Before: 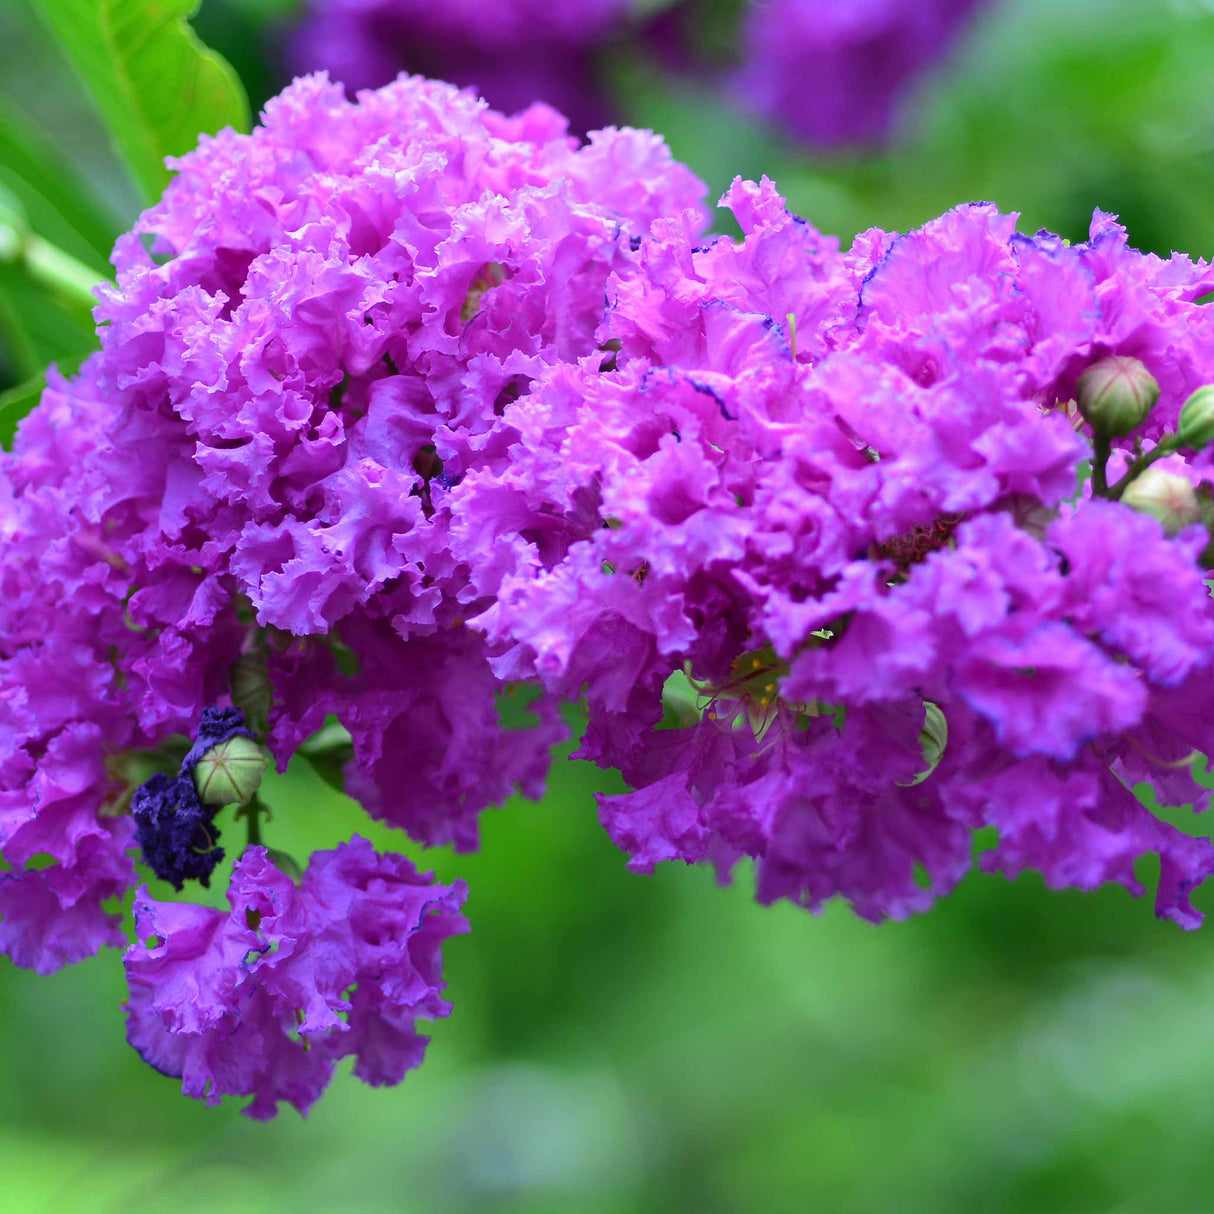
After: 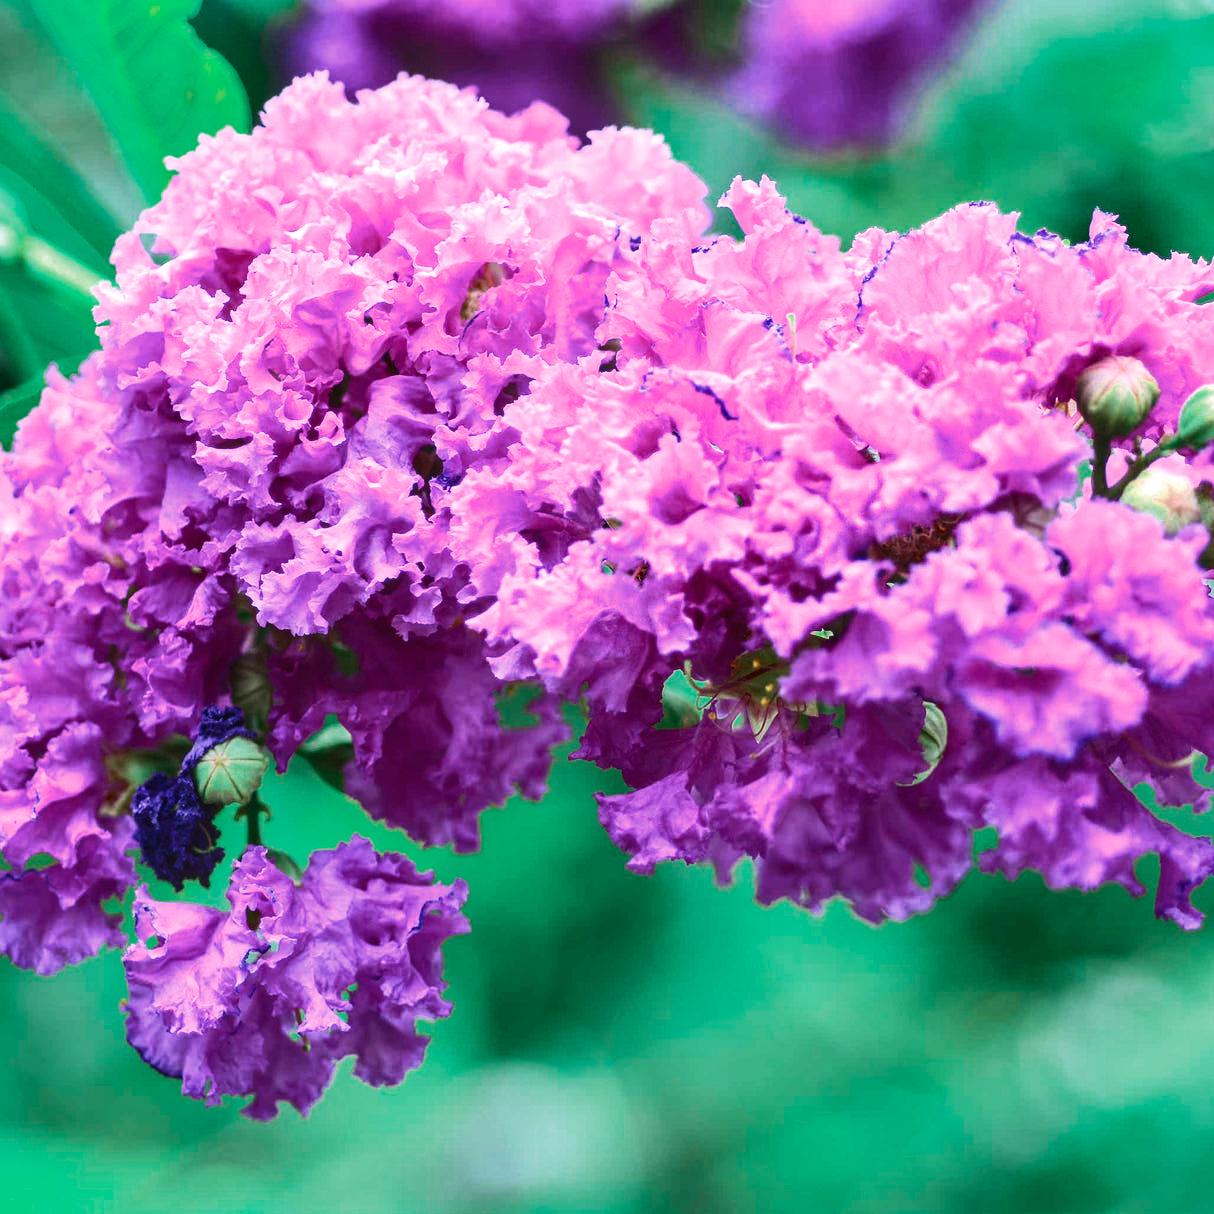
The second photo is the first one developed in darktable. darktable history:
exposure: black level correction -0.005, exposure 0.622 EV, compensate highlight preservation false
velvia: on, module defaults
local contrast: on, module defaults
contrast brightness saturation: contrast 0.4, brightness 0.1, saturation 0.21
tone equalizer: on, module defaults
shadows and highlights: shadows 25, white point adjustment -3, highlights -30
color zones: curves: ch0 [(0, 0.5) (0.125, 0.4) (0.25, 0.5) (0.375, 0.4) (0.5, 0.4) (0.625, 0.35) (0.75, 0.35) (0.875, 0.5)]; ch1 [(0, 0.35) (0.125, 0.45) (0.25, 0.35) (0.375, 0.35) (0.5, 0.35) (0.625, 0.35) (0.75, 0.45) (0.875, 0.35)]; ch2 [(0, 0.6) (0.125, 0.5) (0.25, 0.5) (0.375, 0.6) (0.5, 0.6) (0.625, 0.5) (0.75, 0.5) (0.875, 0.5)]
